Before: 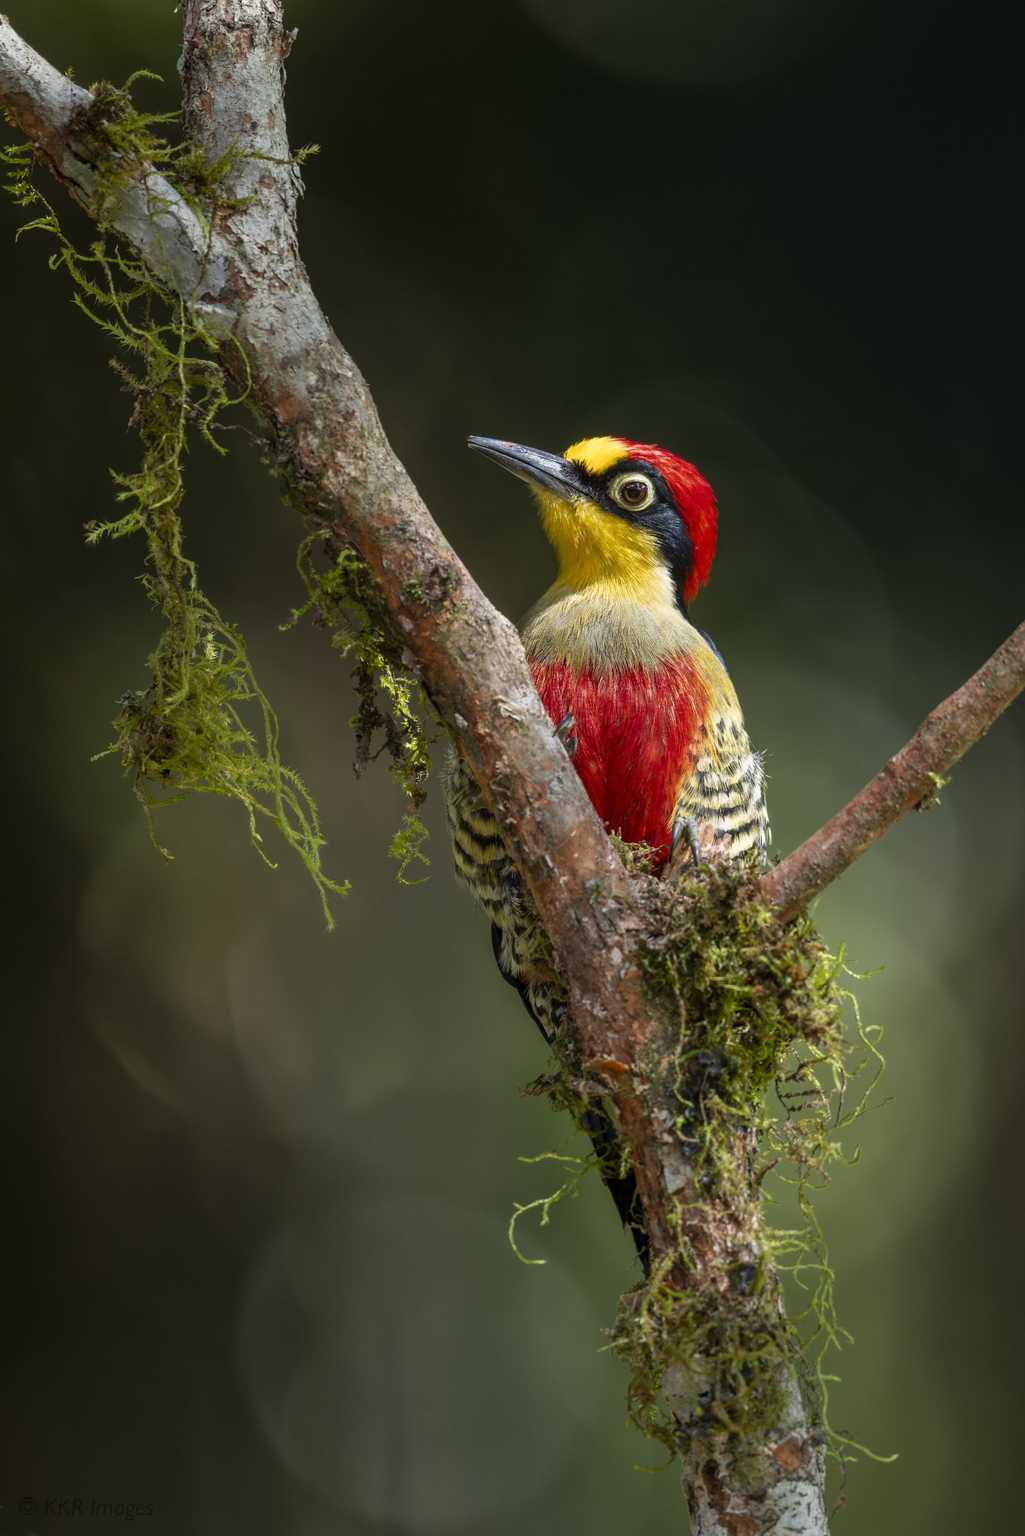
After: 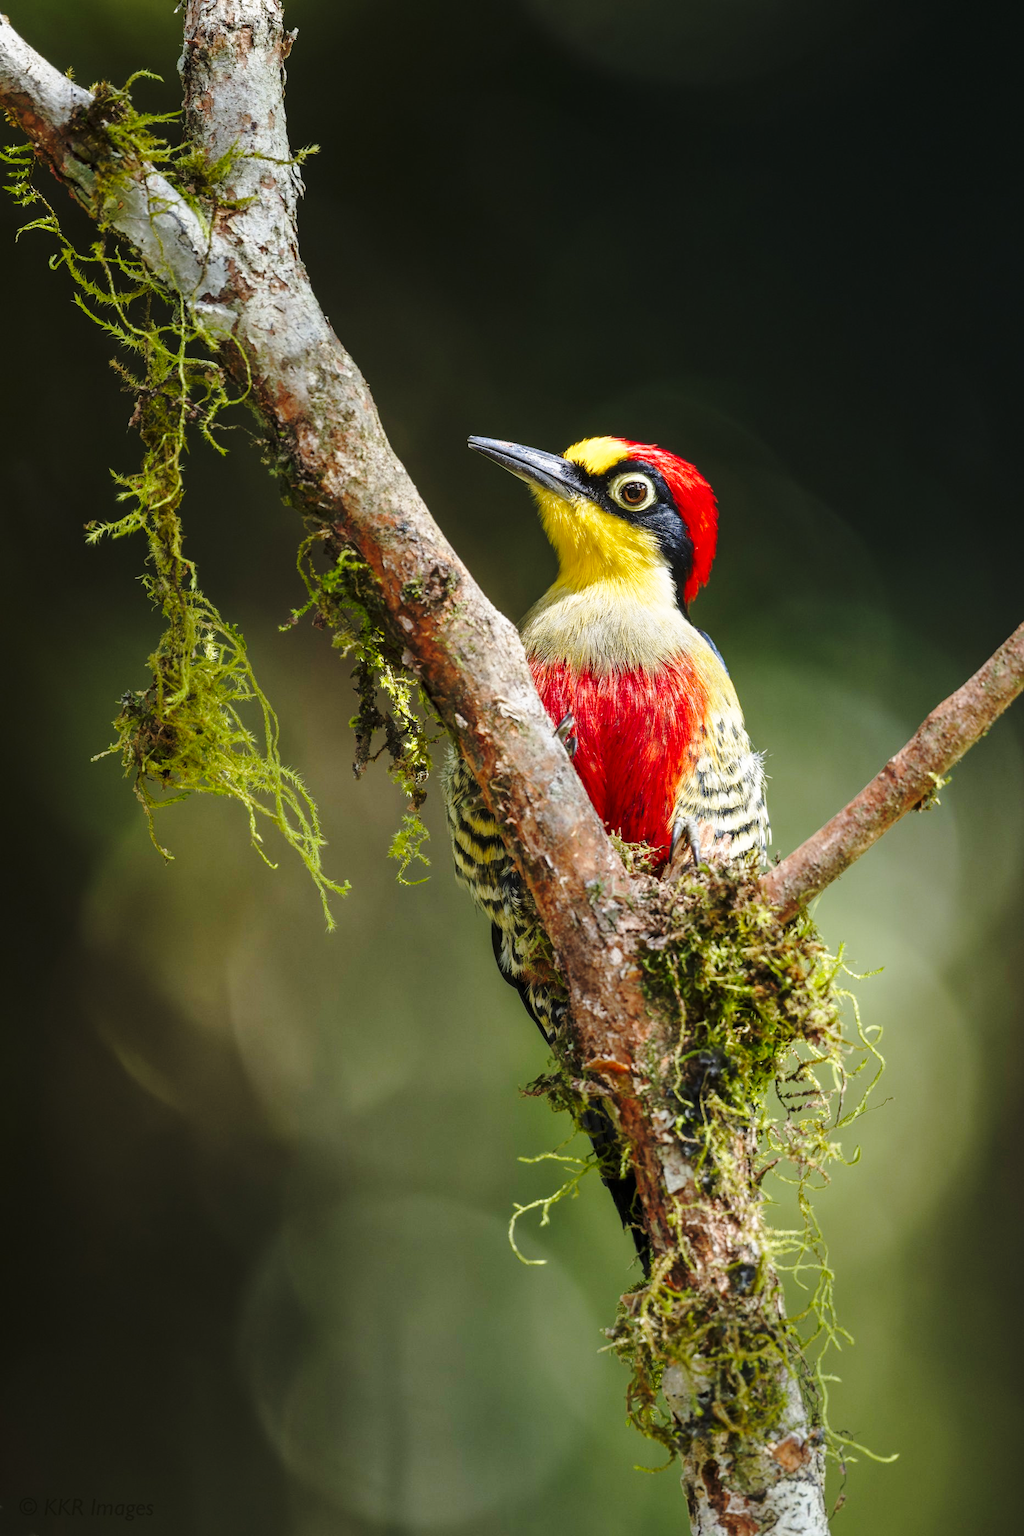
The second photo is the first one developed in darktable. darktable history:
base curve: curves: ch0 [(0, 0) (0.032, 0.037) (0.105, 0.228) (0.435, 0.76) (0.856, 0.983) (1, 1)], exposure shift 0.01, preserve colors none
